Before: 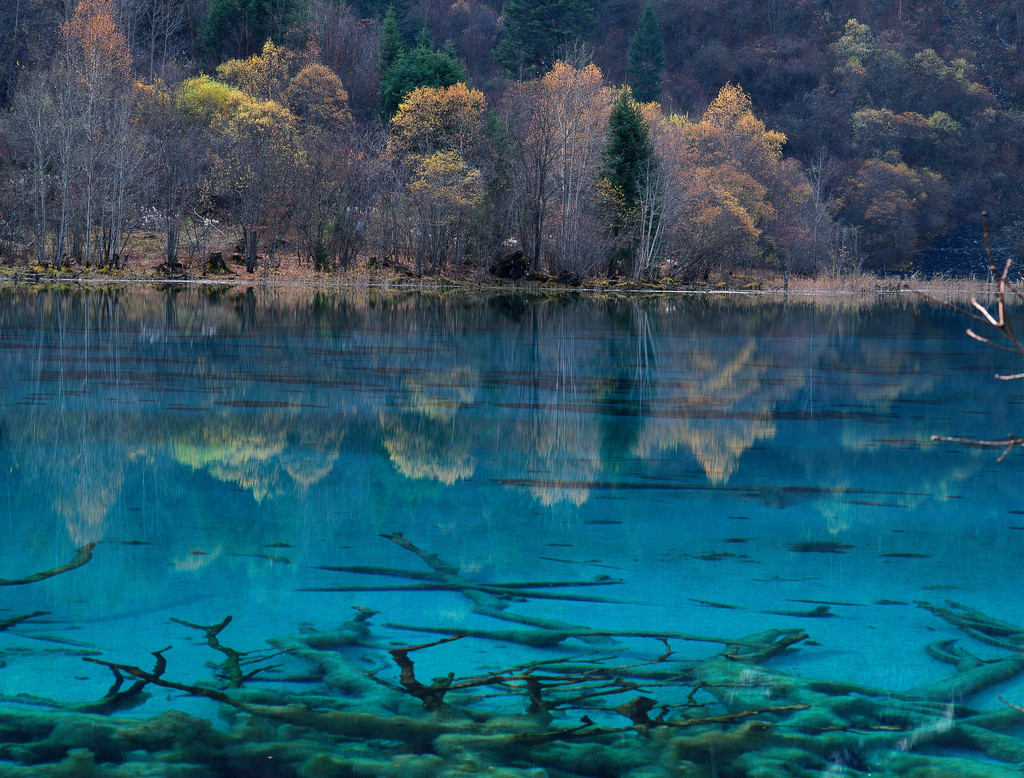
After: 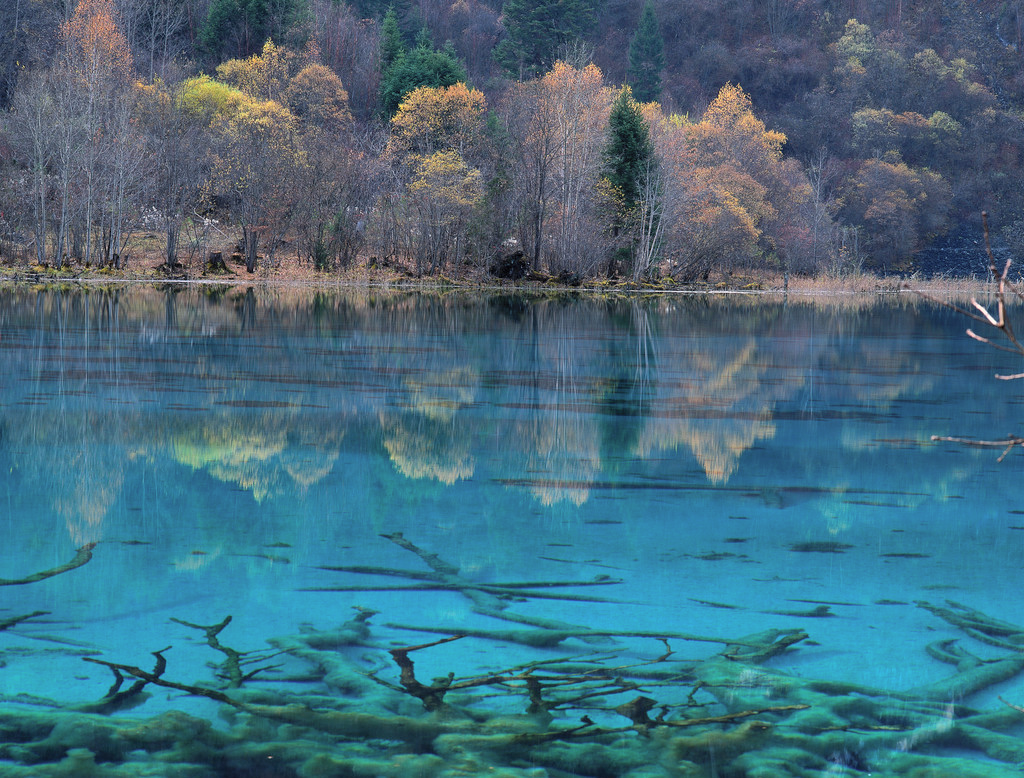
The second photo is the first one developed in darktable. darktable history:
contrast brightness saturation: brightness 0.15
exposure: compensate highlight preservation false
